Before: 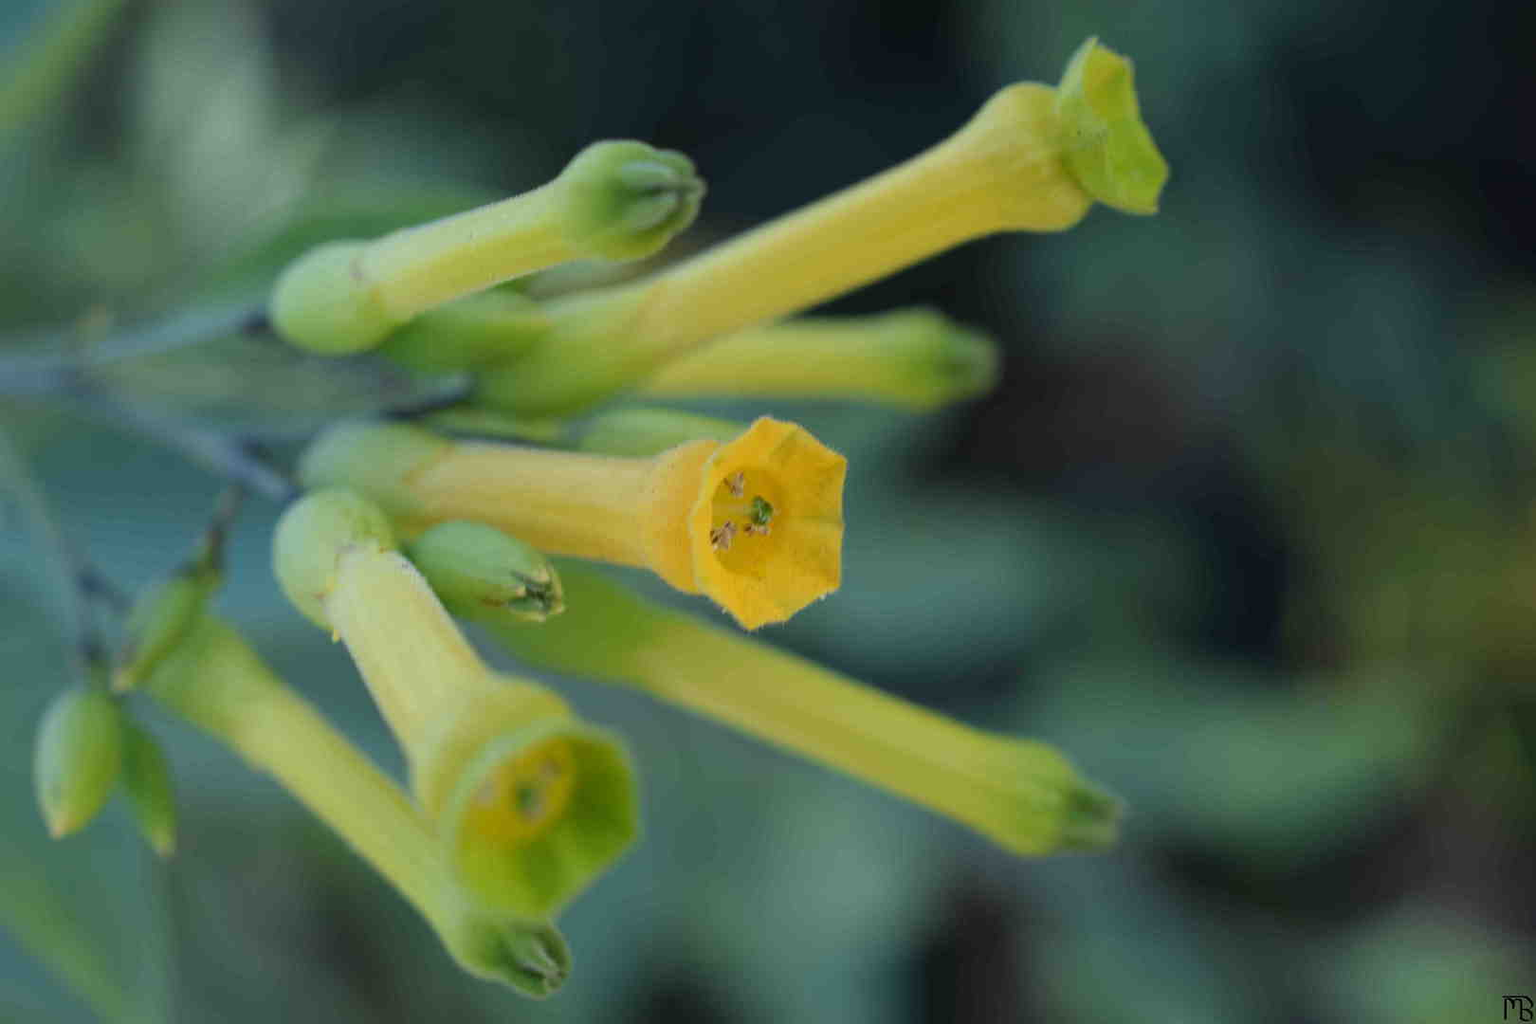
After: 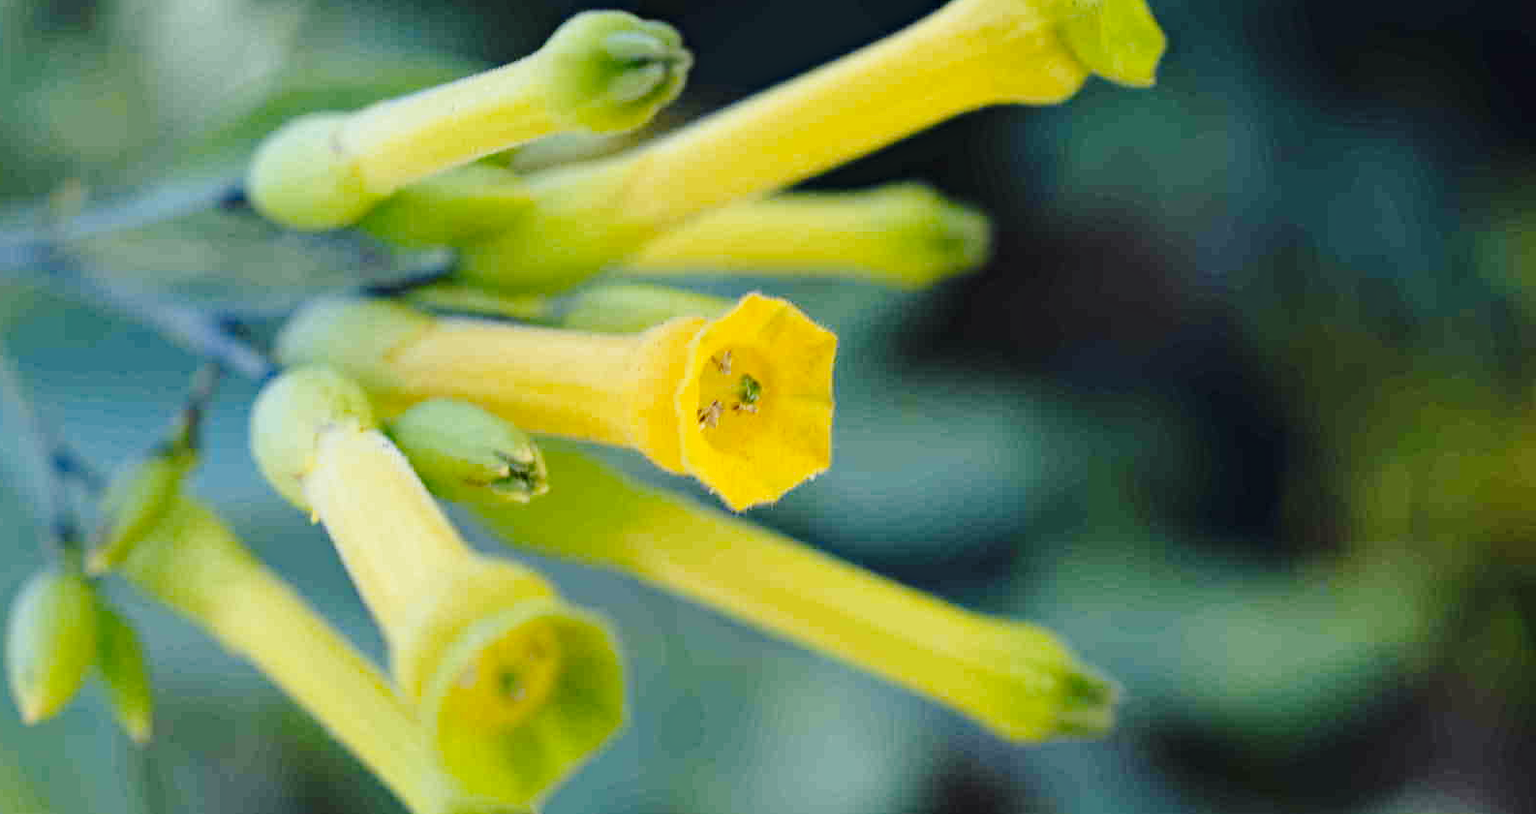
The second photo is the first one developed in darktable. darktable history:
color contrast: green-magenta contrast 0.8, blue-yellow contrast 1.1, unbound 0
base curve: curves: ch0 [(0, 0) (0.028, 0.03) (0.121, 0.232) (0.46, 0.748) (0.859, 0.968) (1, 1)], preserve colors none
haze removal: compatibility mode true, adaptive false
crop and rotate: left 1.814%, top 12.818%, right 0.25%, bottom 9.225%
exposure: compensate highlight preservation false
